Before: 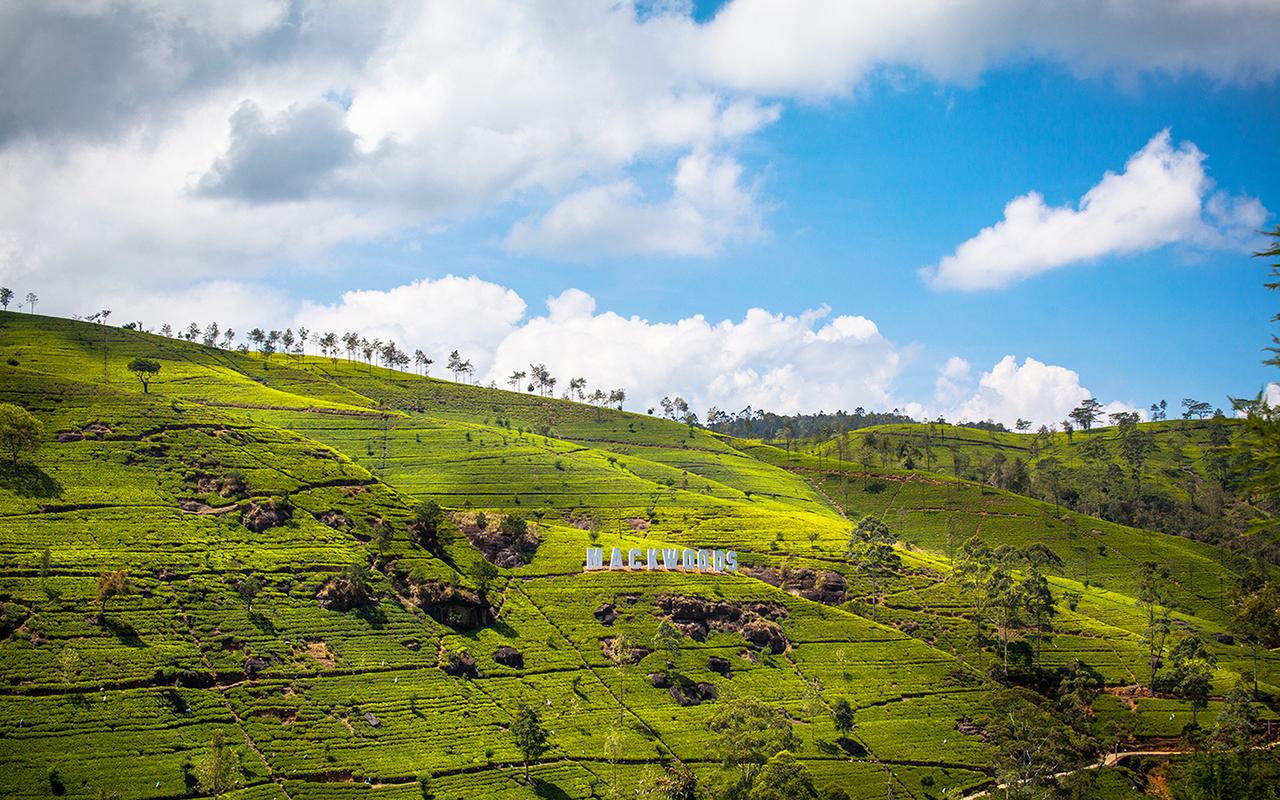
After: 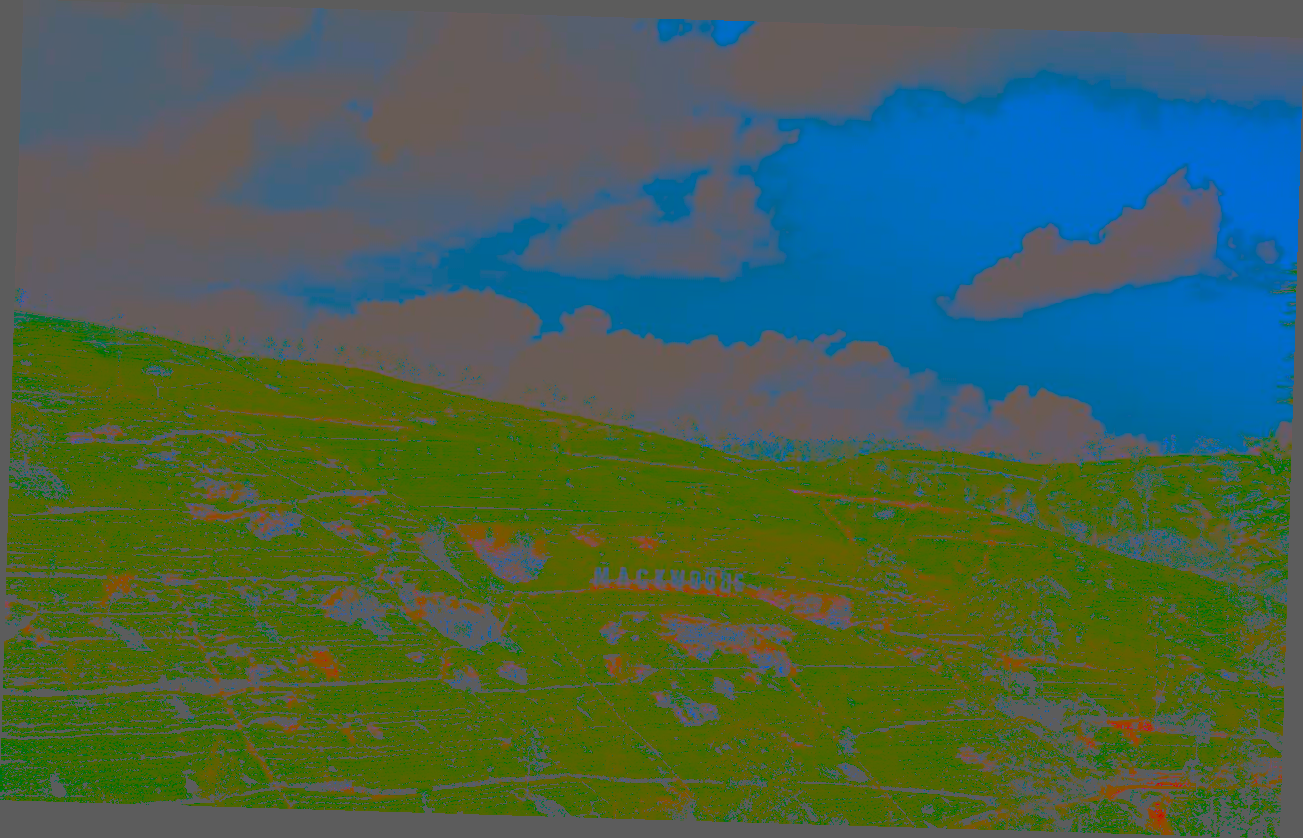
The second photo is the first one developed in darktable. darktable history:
rotate and perspective: rotation 1.72°, automatic cropping off
color balance: lift [0.975, 0.993, 1, 1.015], gamma [1.1, 1, 1, 0.945], gain [1, 1.04, 1, 0.95]
sharpen: on, module defaults
contrast brightness saturation: contrast -0.99, brightness -0.17, saturation 0.75
